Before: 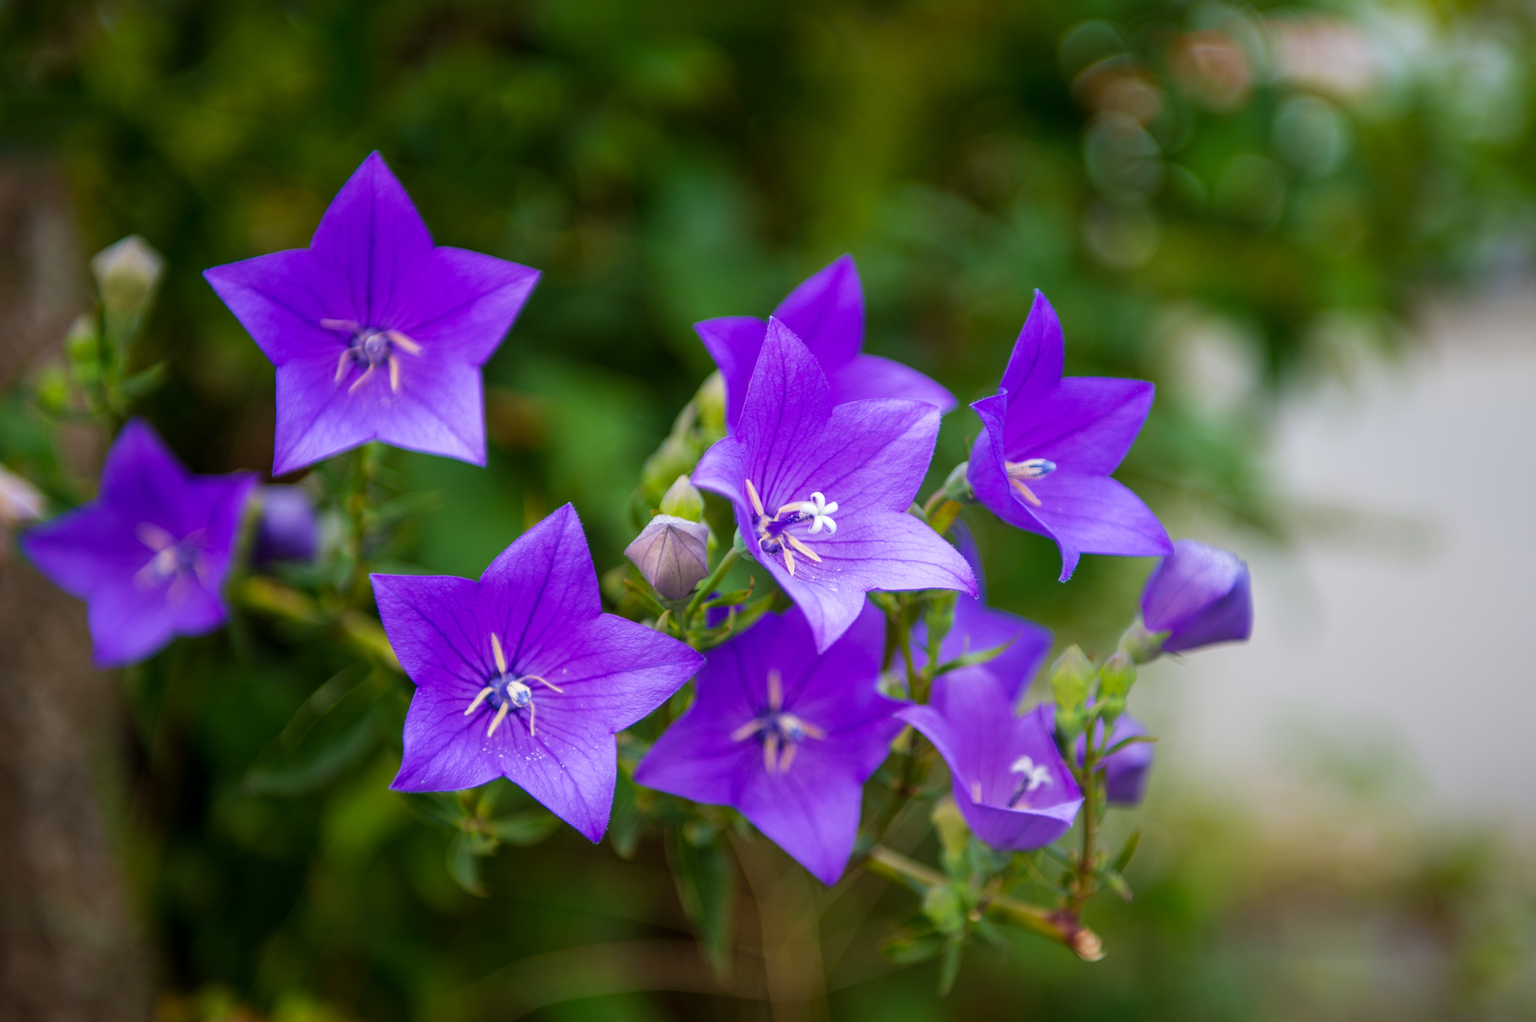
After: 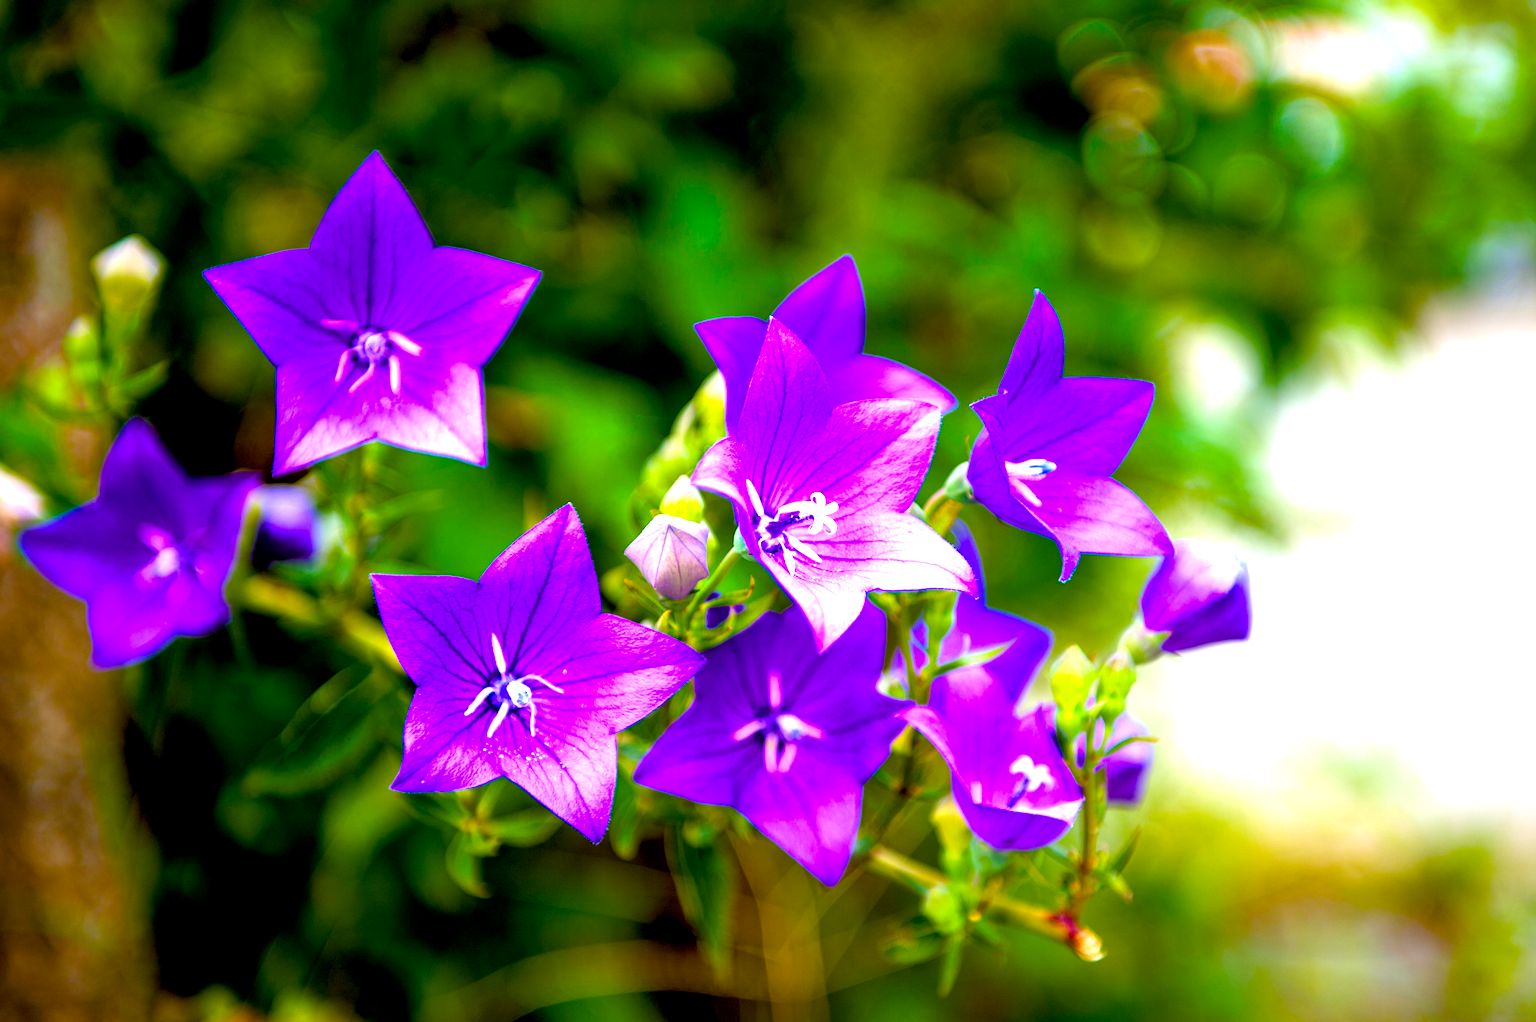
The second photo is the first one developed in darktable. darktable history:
exposure: black level correction 0.011, exposure 1.082 EV, compensate exposure bias true, compensate highlight preservation false
color balance rgb: shadows lift › luminance 0.79%, shadows lift › chroma 0.105%, shadows lift › hue 18.11°, perceptual saturation grading › global saturation 40.242%, perceptual saturation grading › highlights -25.057%, perceptual saturation grading › mid-tones 34.73%, perceptual saturation grading › shadows 34.976%, perceptual brilliance grading › global brilliance 11.394%, global vibrance 29.355%
